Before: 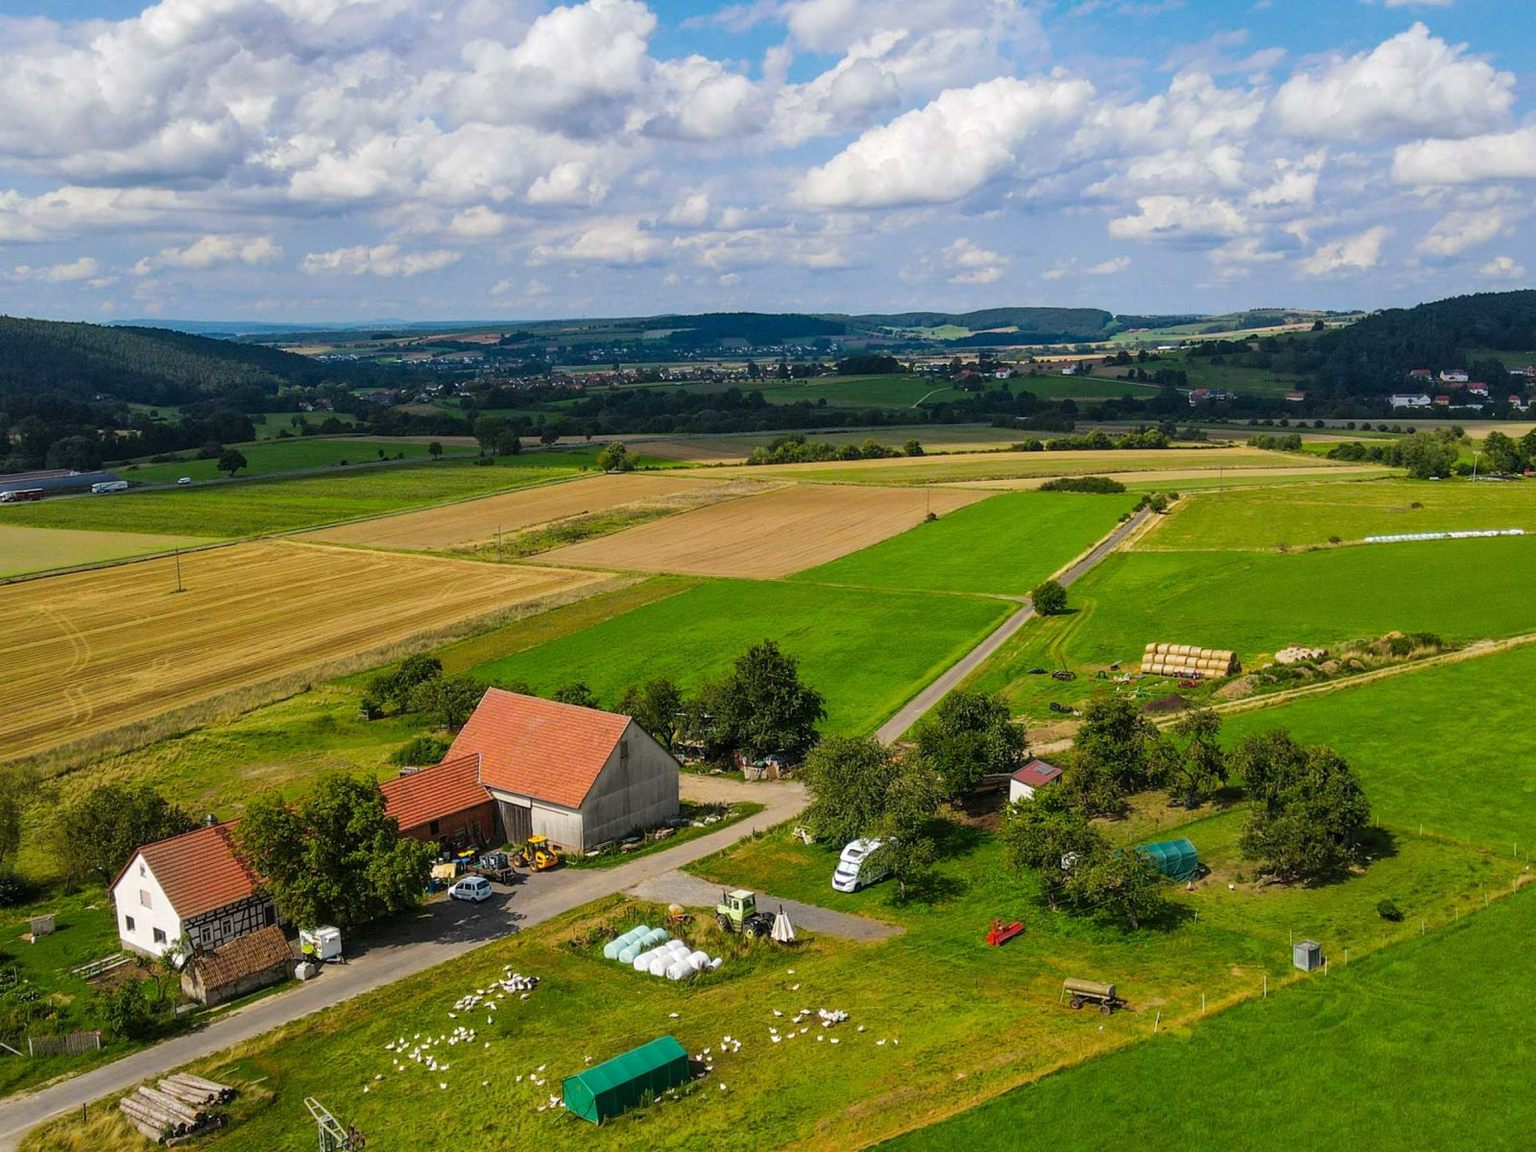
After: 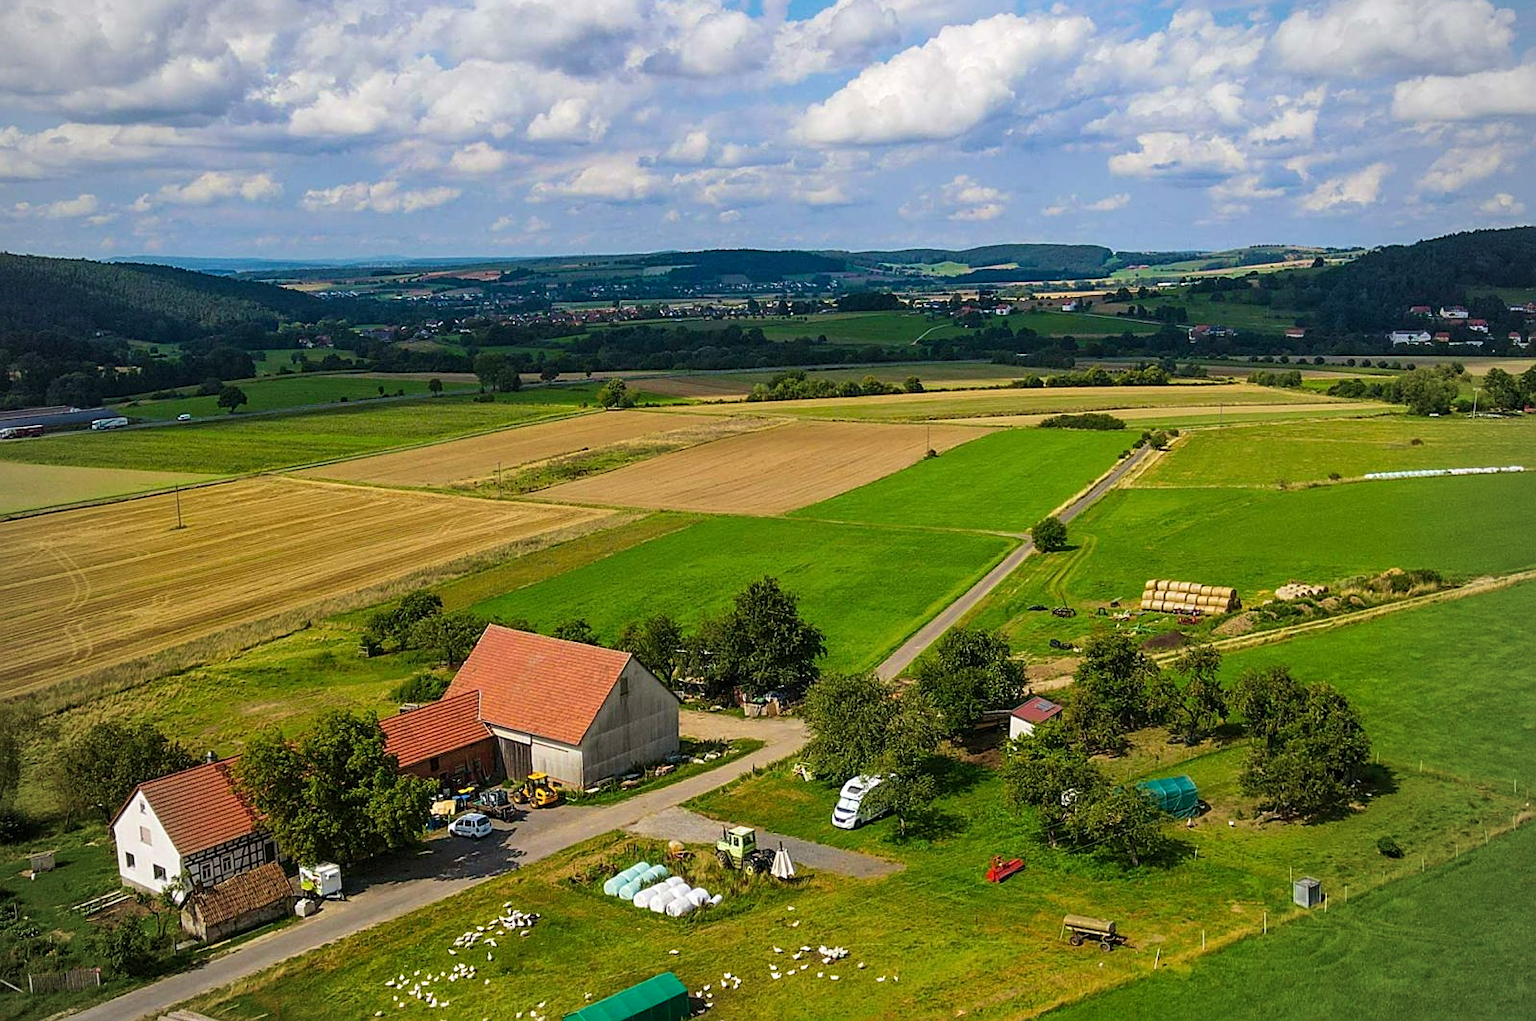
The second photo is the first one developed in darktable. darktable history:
crop and rotate: top 5.524%, bottom 5.795%
sharpen: on, module defaults
velvia: on, module defaults
vignetting: fall-off radius 60.96%, brightness -0.348, unbound false
